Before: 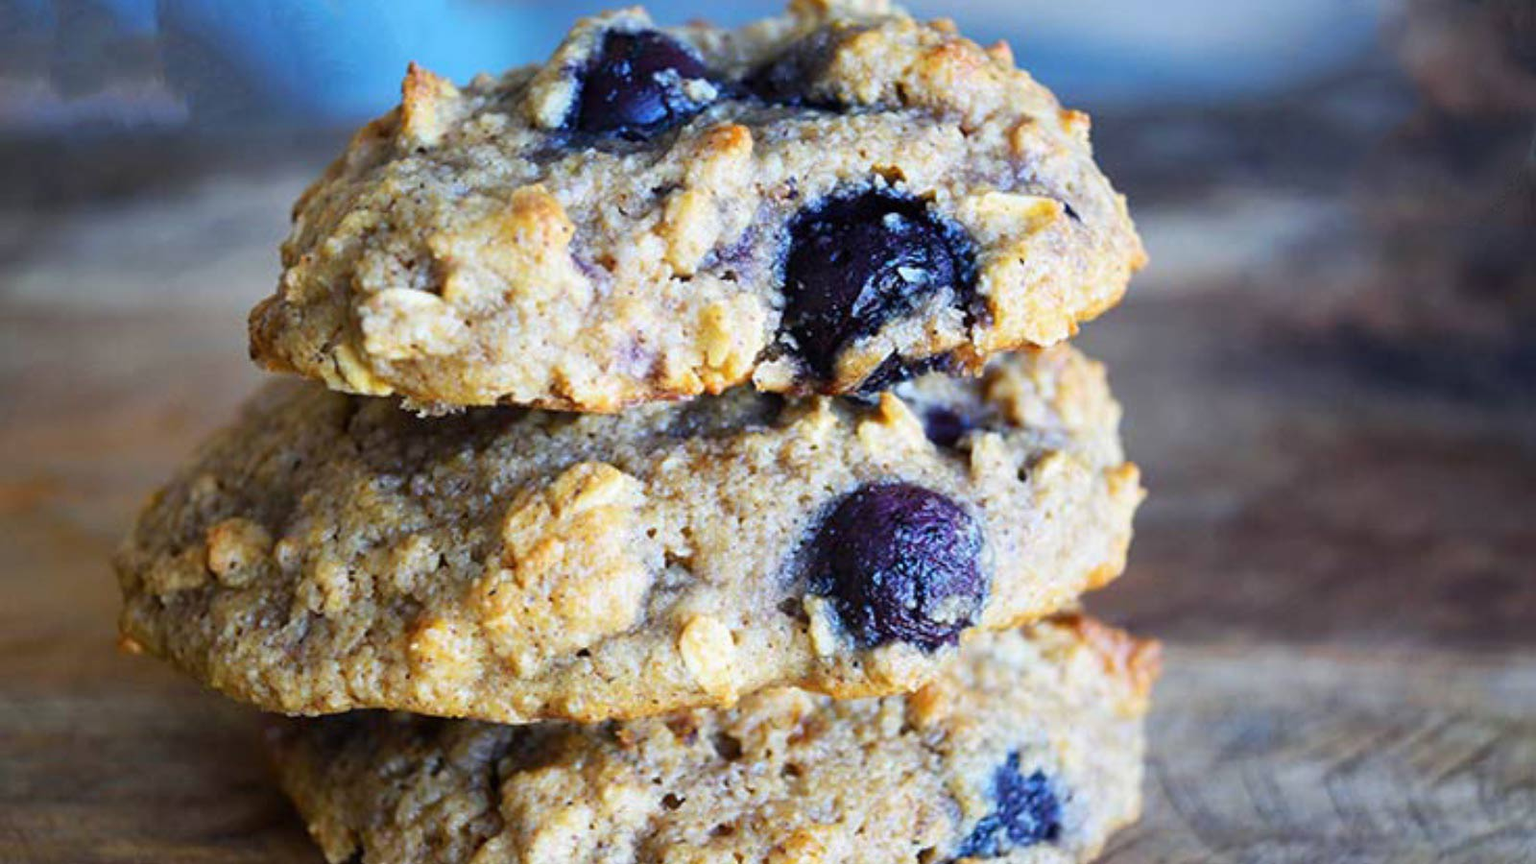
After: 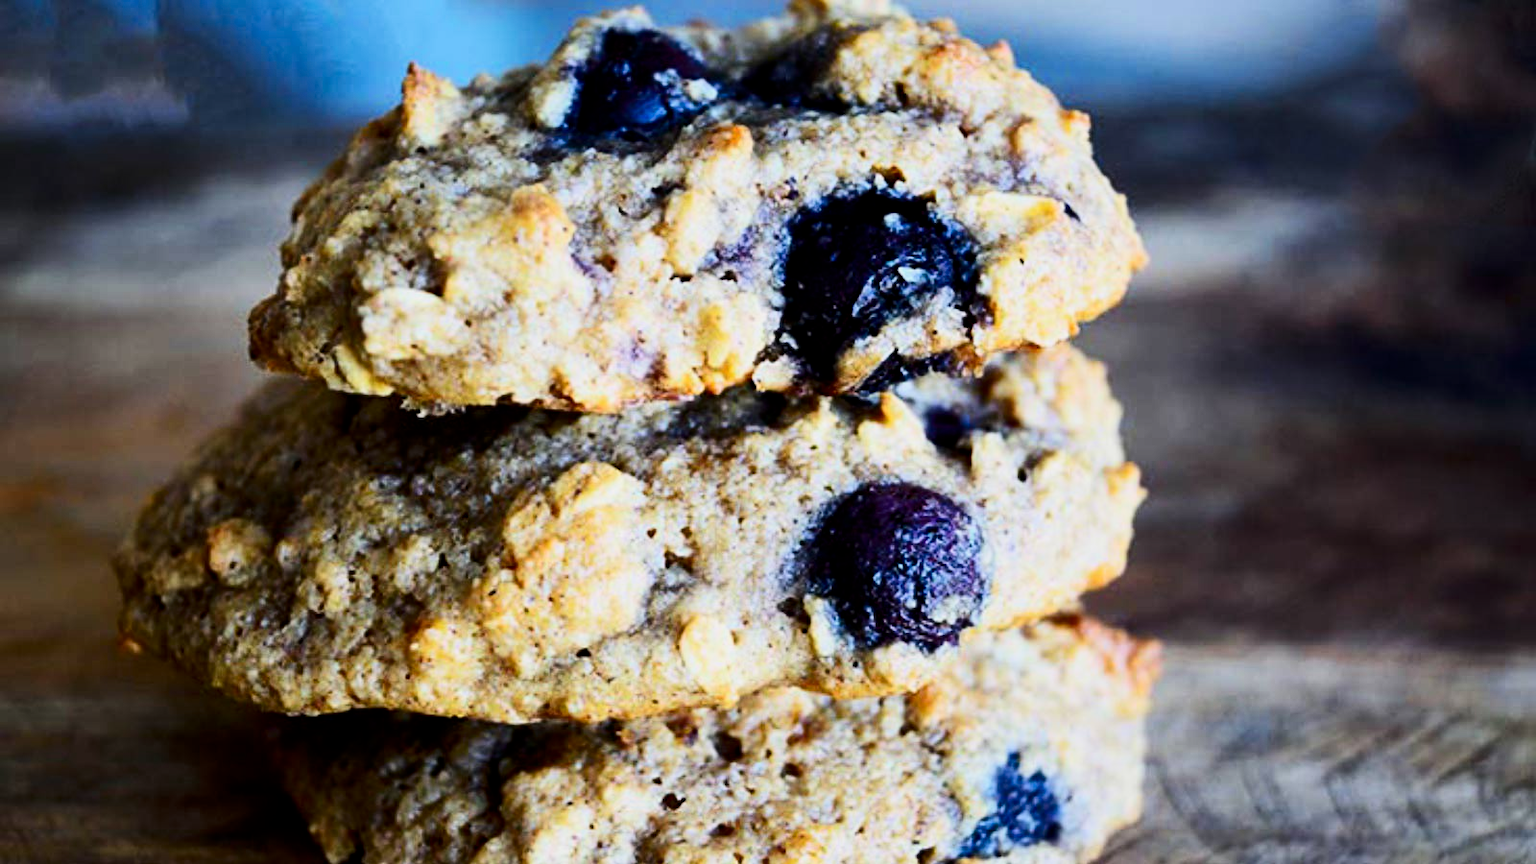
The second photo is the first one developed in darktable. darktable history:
filmic rgb: middle gray luminance 12.67%, black relative exposure -10.14 EV, white relative exposure 3.47 EV, threshold 5.94 EV, target black luminance 0%, hardness 5.77, latitude 45.16%, contrast 1.234, highlights saturation mix 5.84%, shadows ↔ highlights balance 27.3%, enable highlight reconstruction true
contrast brightness saturation: contrast 0.204, brightness -0.102, saturation 0.102
